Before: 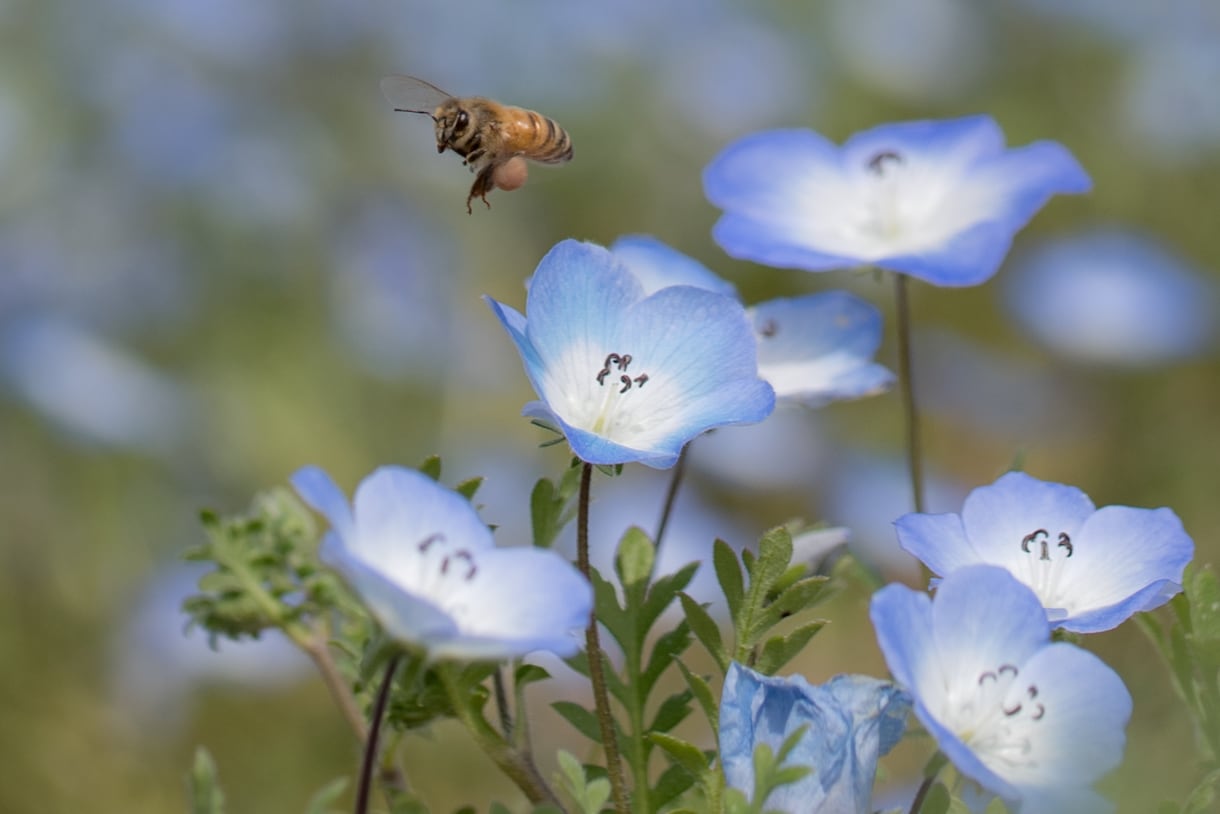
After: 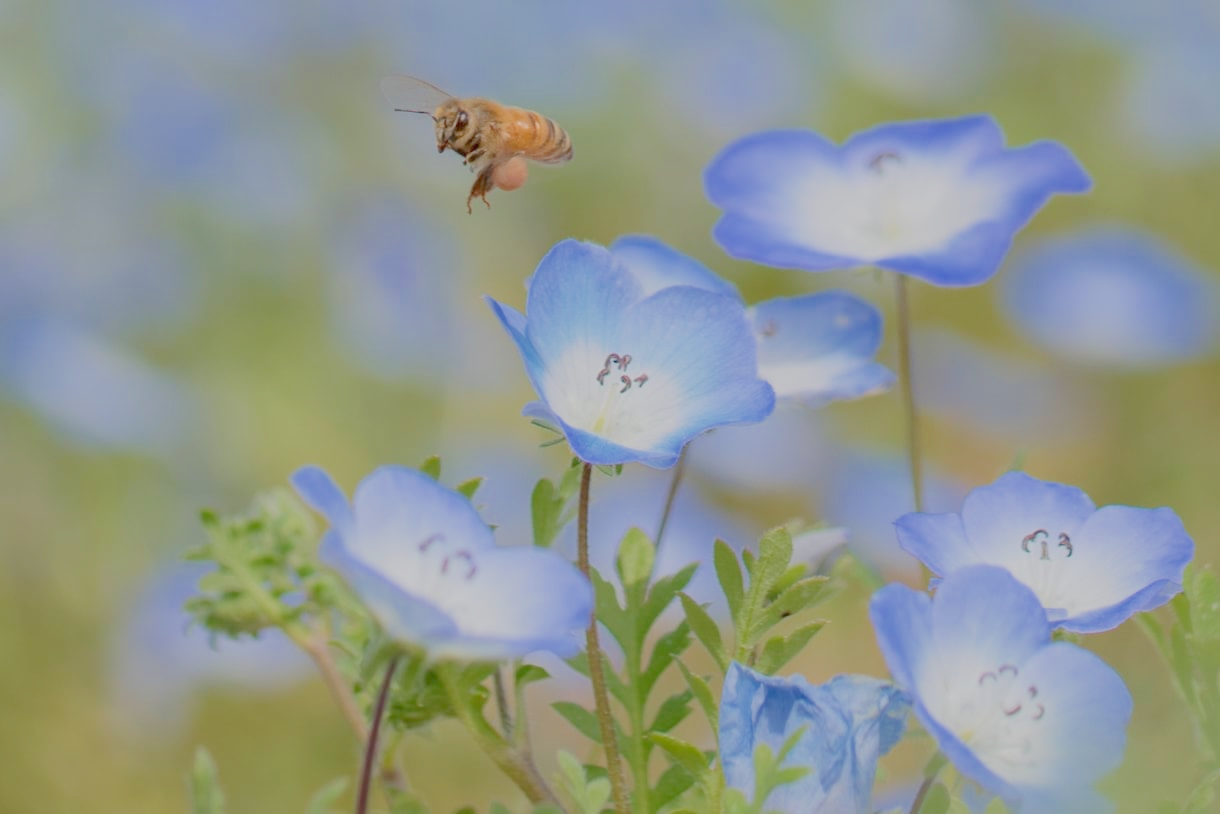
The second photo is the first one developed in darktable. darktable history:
exposure: black level correction 0, exposure 1.55 EV, compensate exposure bias true, compensate highlight preservation false
filmic rgb: black relative exposure -16 EV, white relative exposure 8 EV, threshold 3 EV, hardness 4.17, latitude 50%, contrast 0.5, color science v5 (2021), contrast in shadows safe, contrast in highlights safe, enable highlight reconstruction true
